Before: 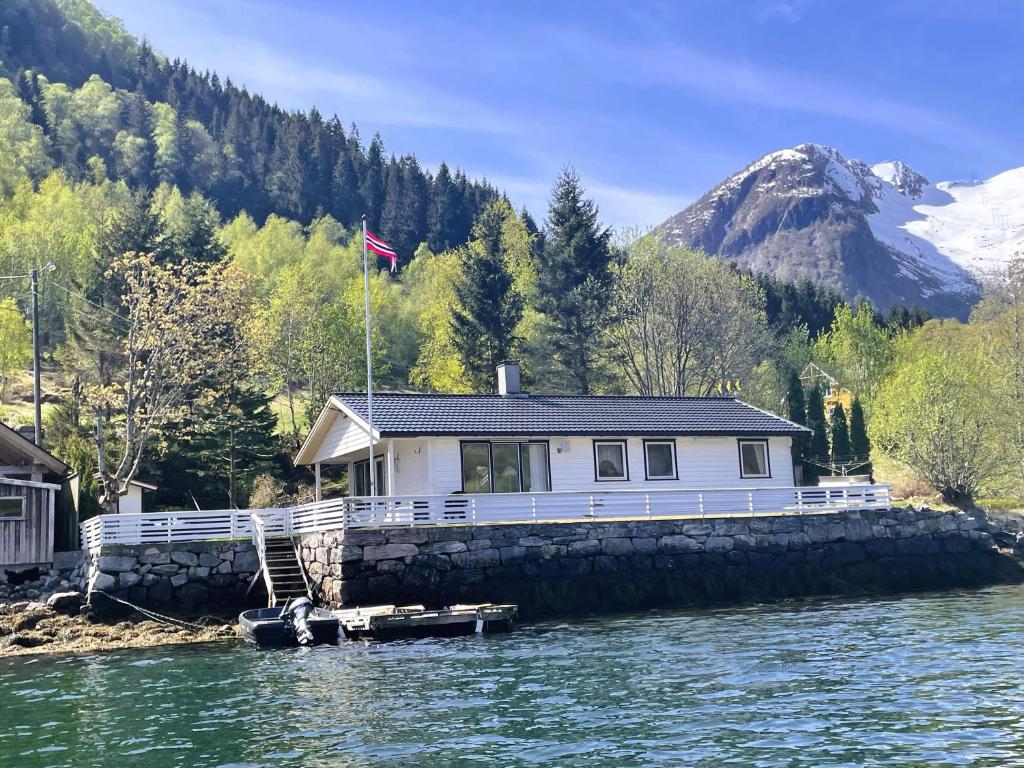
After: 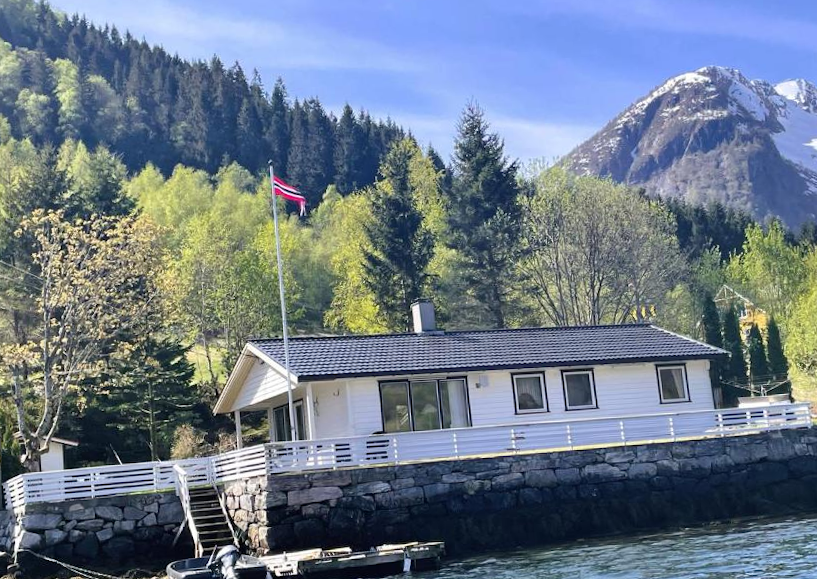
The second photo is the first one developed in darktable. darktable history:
crop and rotate: left 7.196%, top 4.574%, right 10.605%, bottom 13.178%
rotate and perspective: rotation -3°, crop left 0.031, crop right 0.968, crop top 0.07, crop bottom 0.93
